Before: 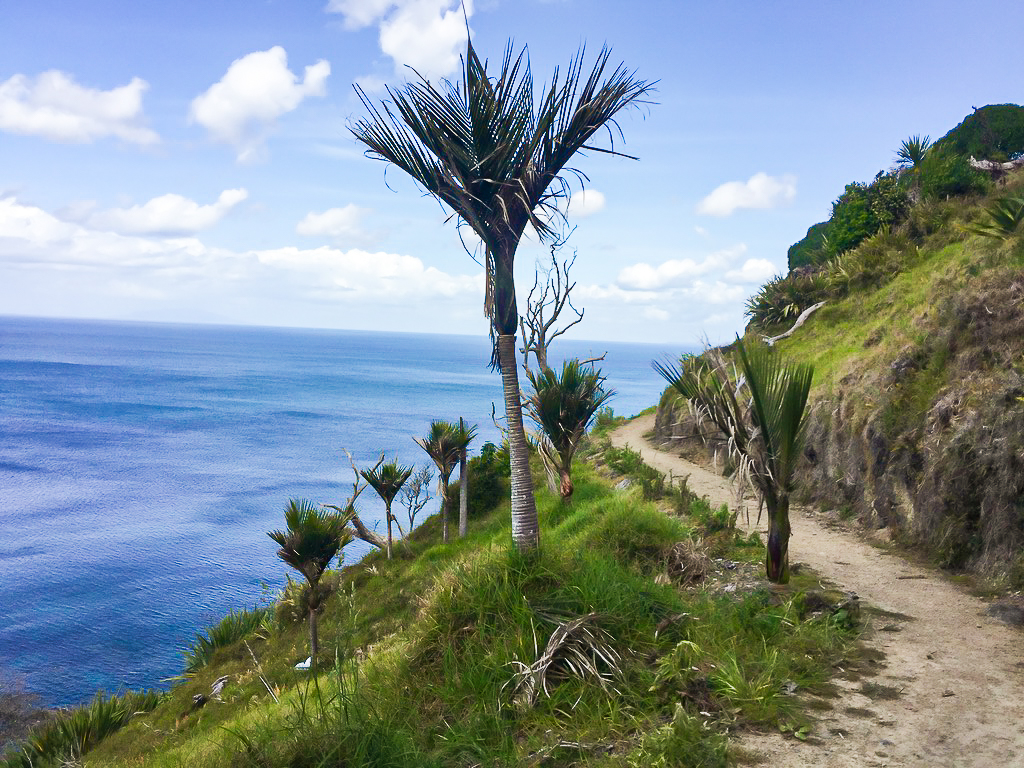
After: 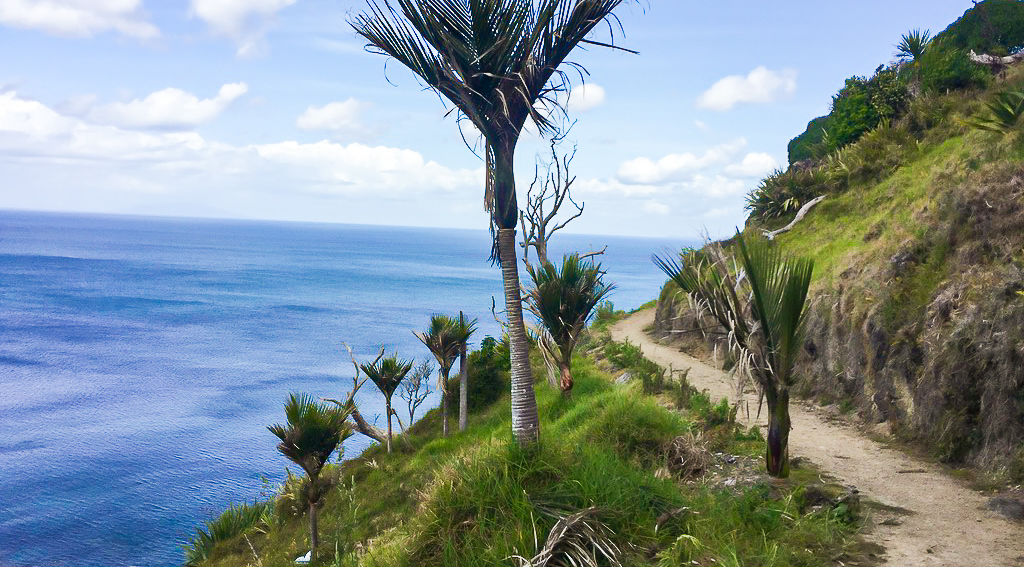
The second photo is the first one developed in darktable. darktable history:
crop: top 13.839%, bottom 11.374%
